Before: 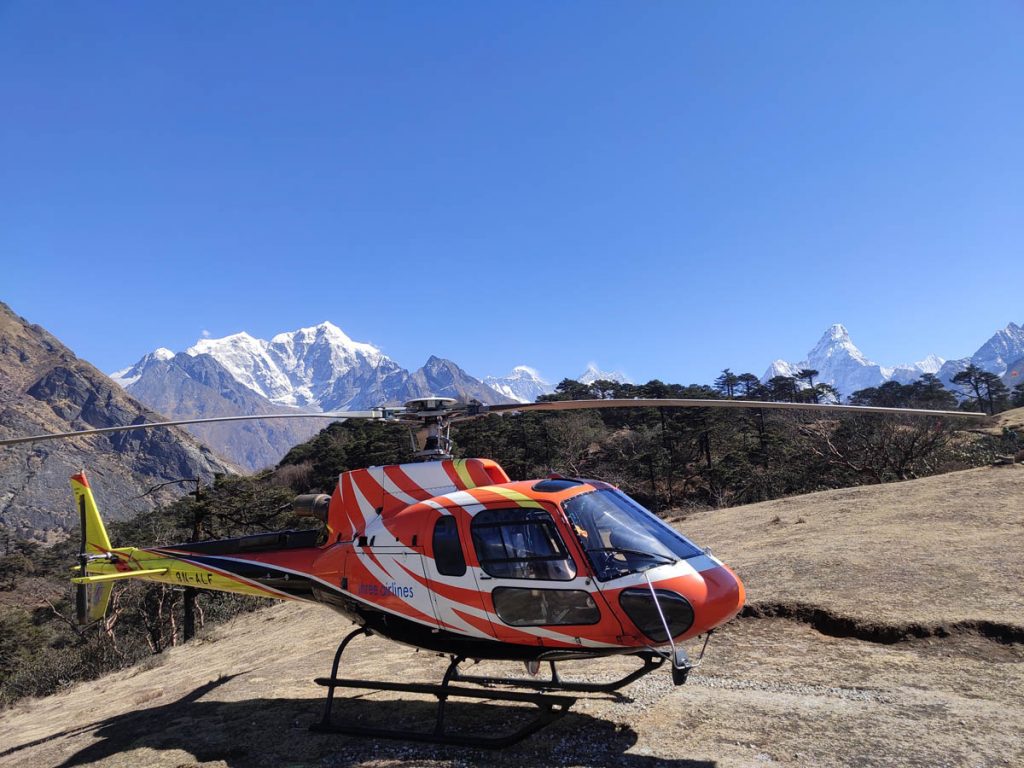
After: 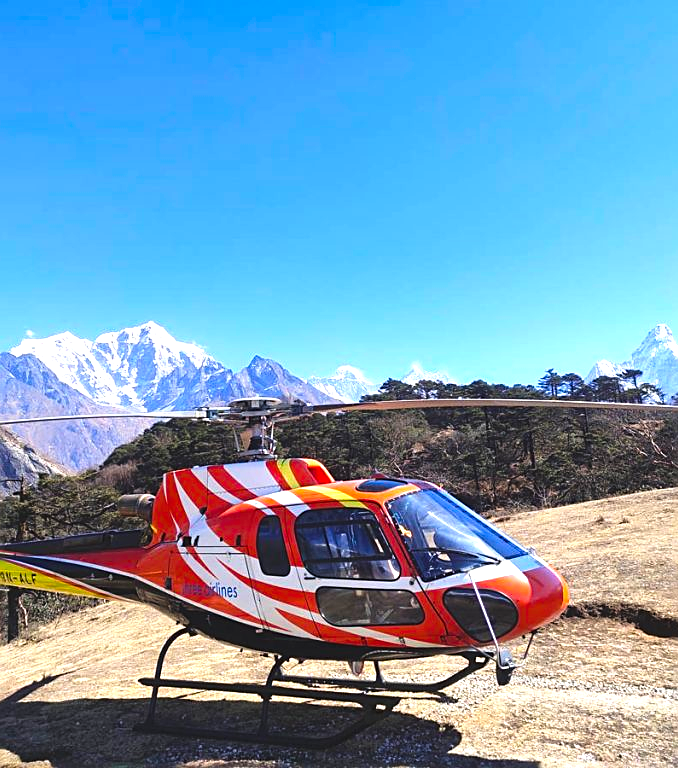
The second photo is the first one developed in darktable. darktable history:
color balance rgb: perceptual saturation grading › global saturation 31.261%, global vibrance 20%
sharpen: on, module defaults
exposure: black level correction -0.005, exposure 1.002 EV, compensate exposure bias true, compensate highlight preservation false
crop: left 17.2%, right 16.528%
